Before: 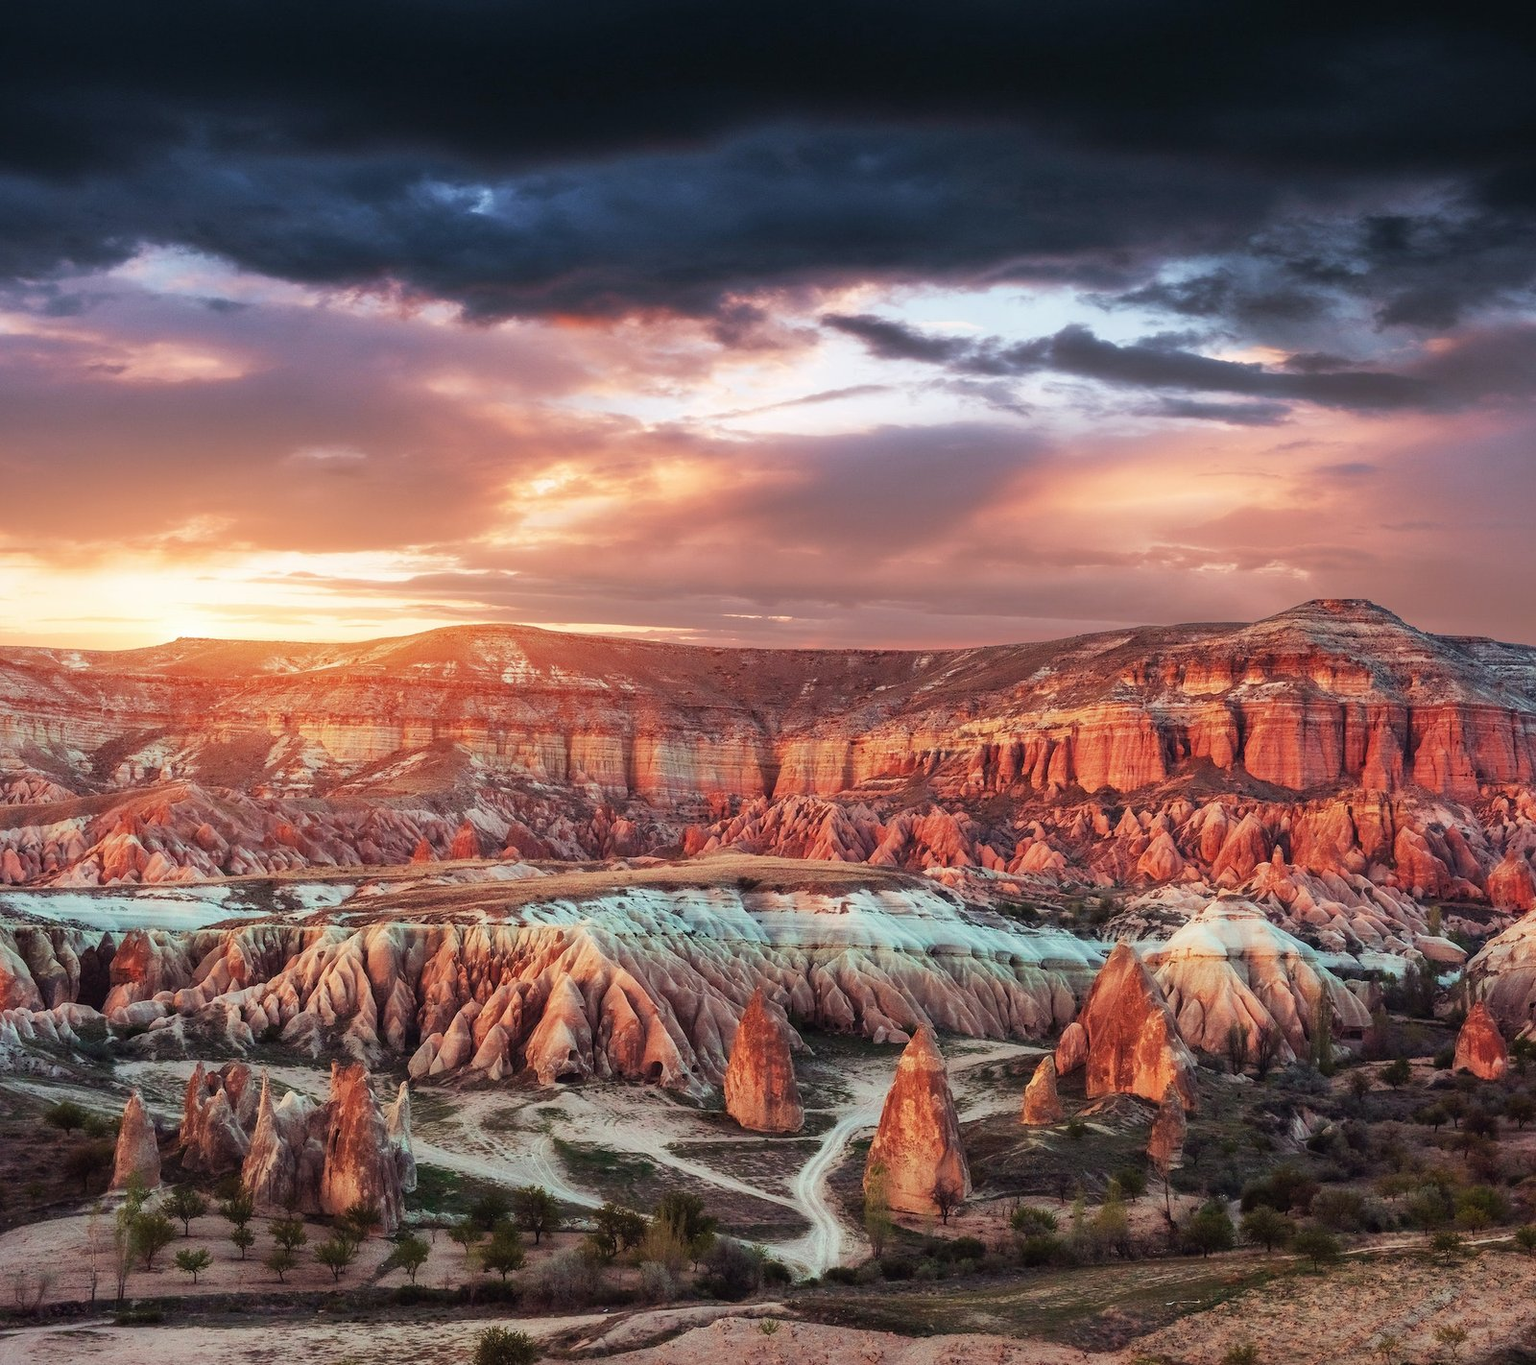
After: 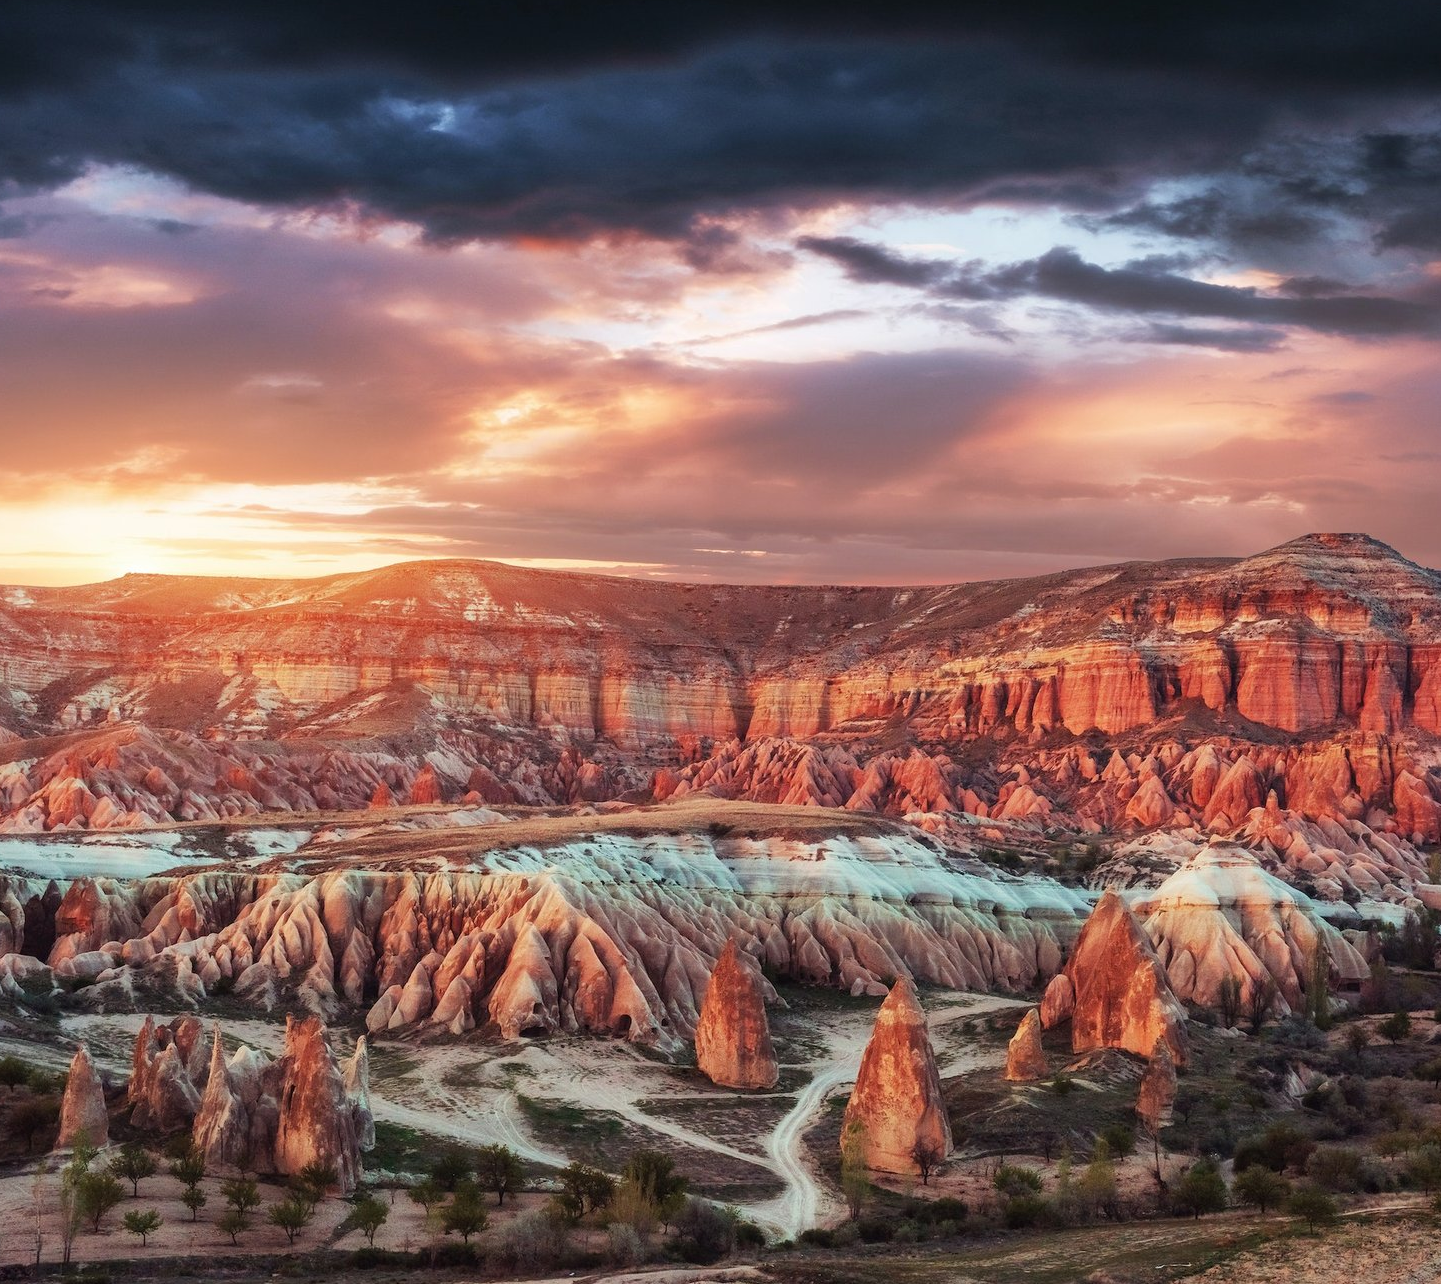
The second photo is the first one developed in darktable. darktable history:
crop: left 3.731%, top 6.404%, right 6.164%, bottom 3.284%
